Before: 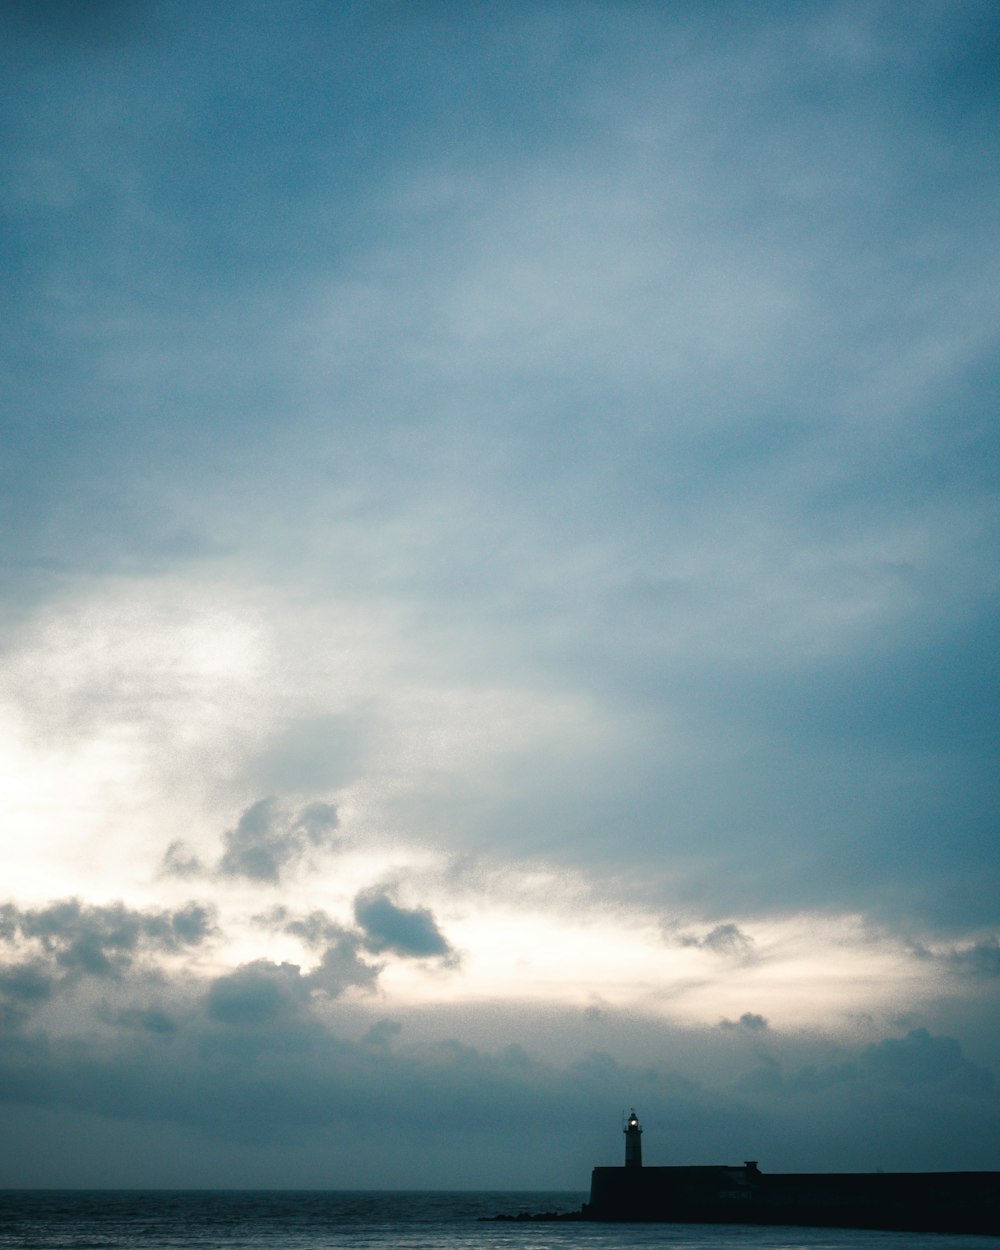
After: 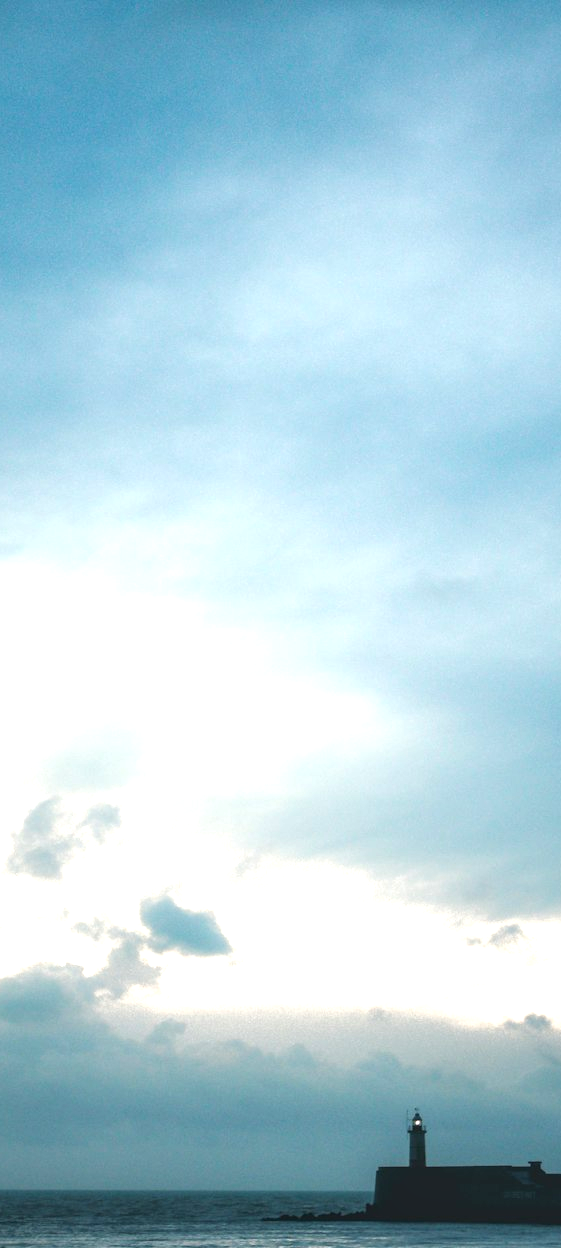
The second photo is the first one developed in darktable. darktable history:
local contrast: detail 110%
crop: left 21.674%, right 22.086%
exposure: black level correction 0, exposure 1 EV, compensate exposure bias true, compensate highlight preservation false
